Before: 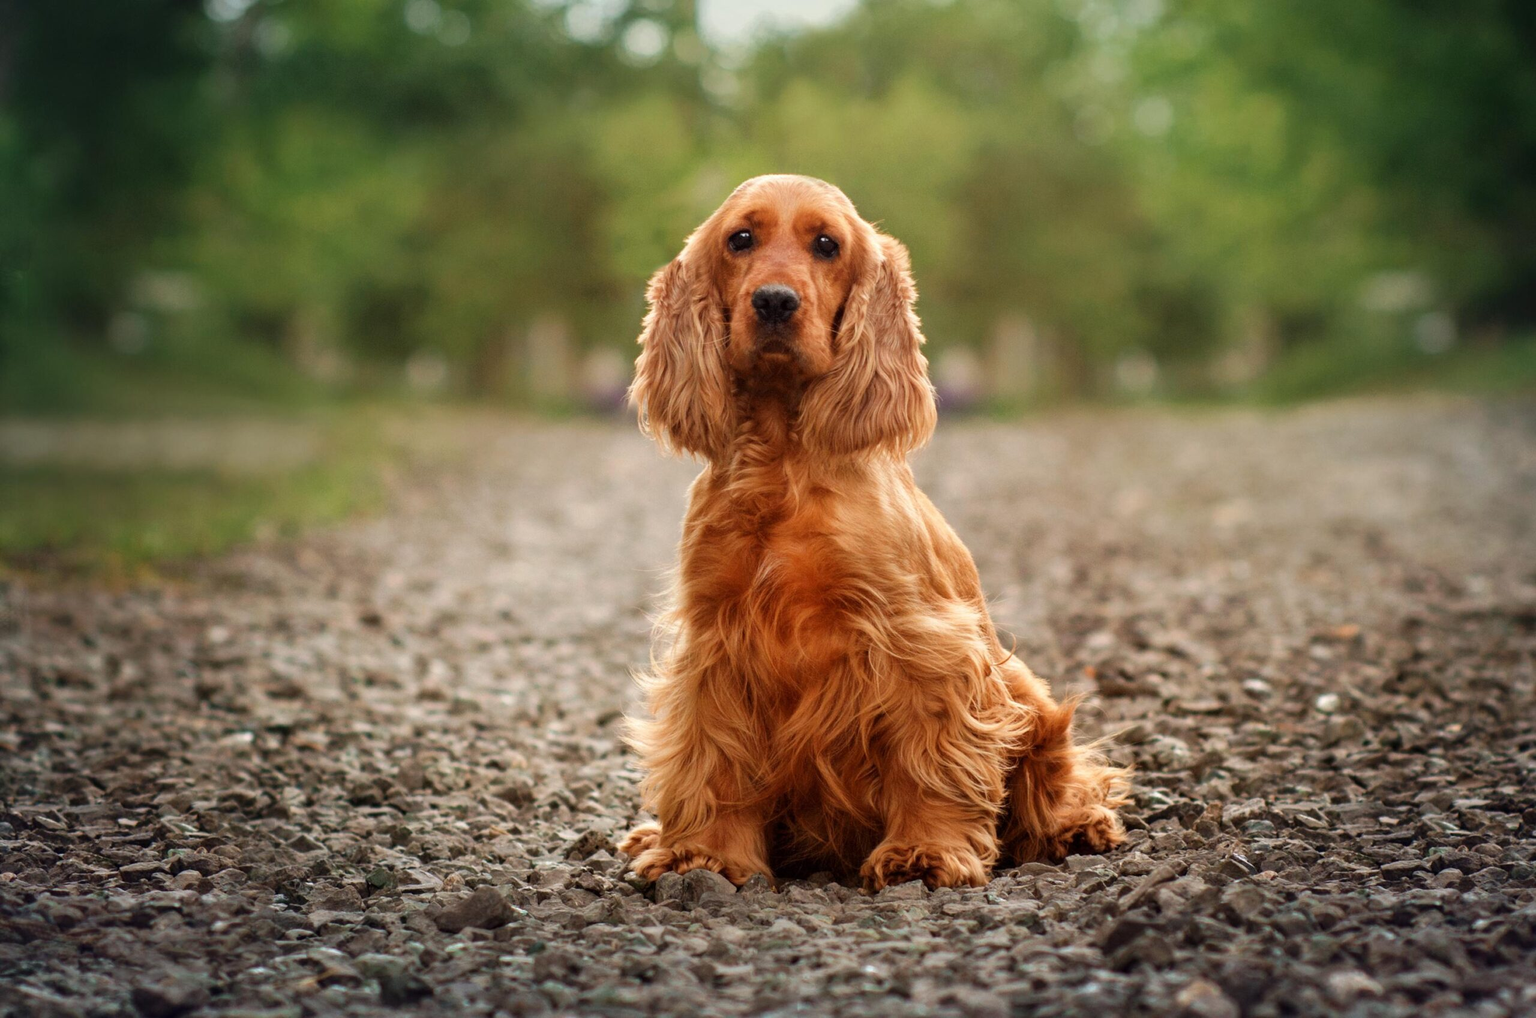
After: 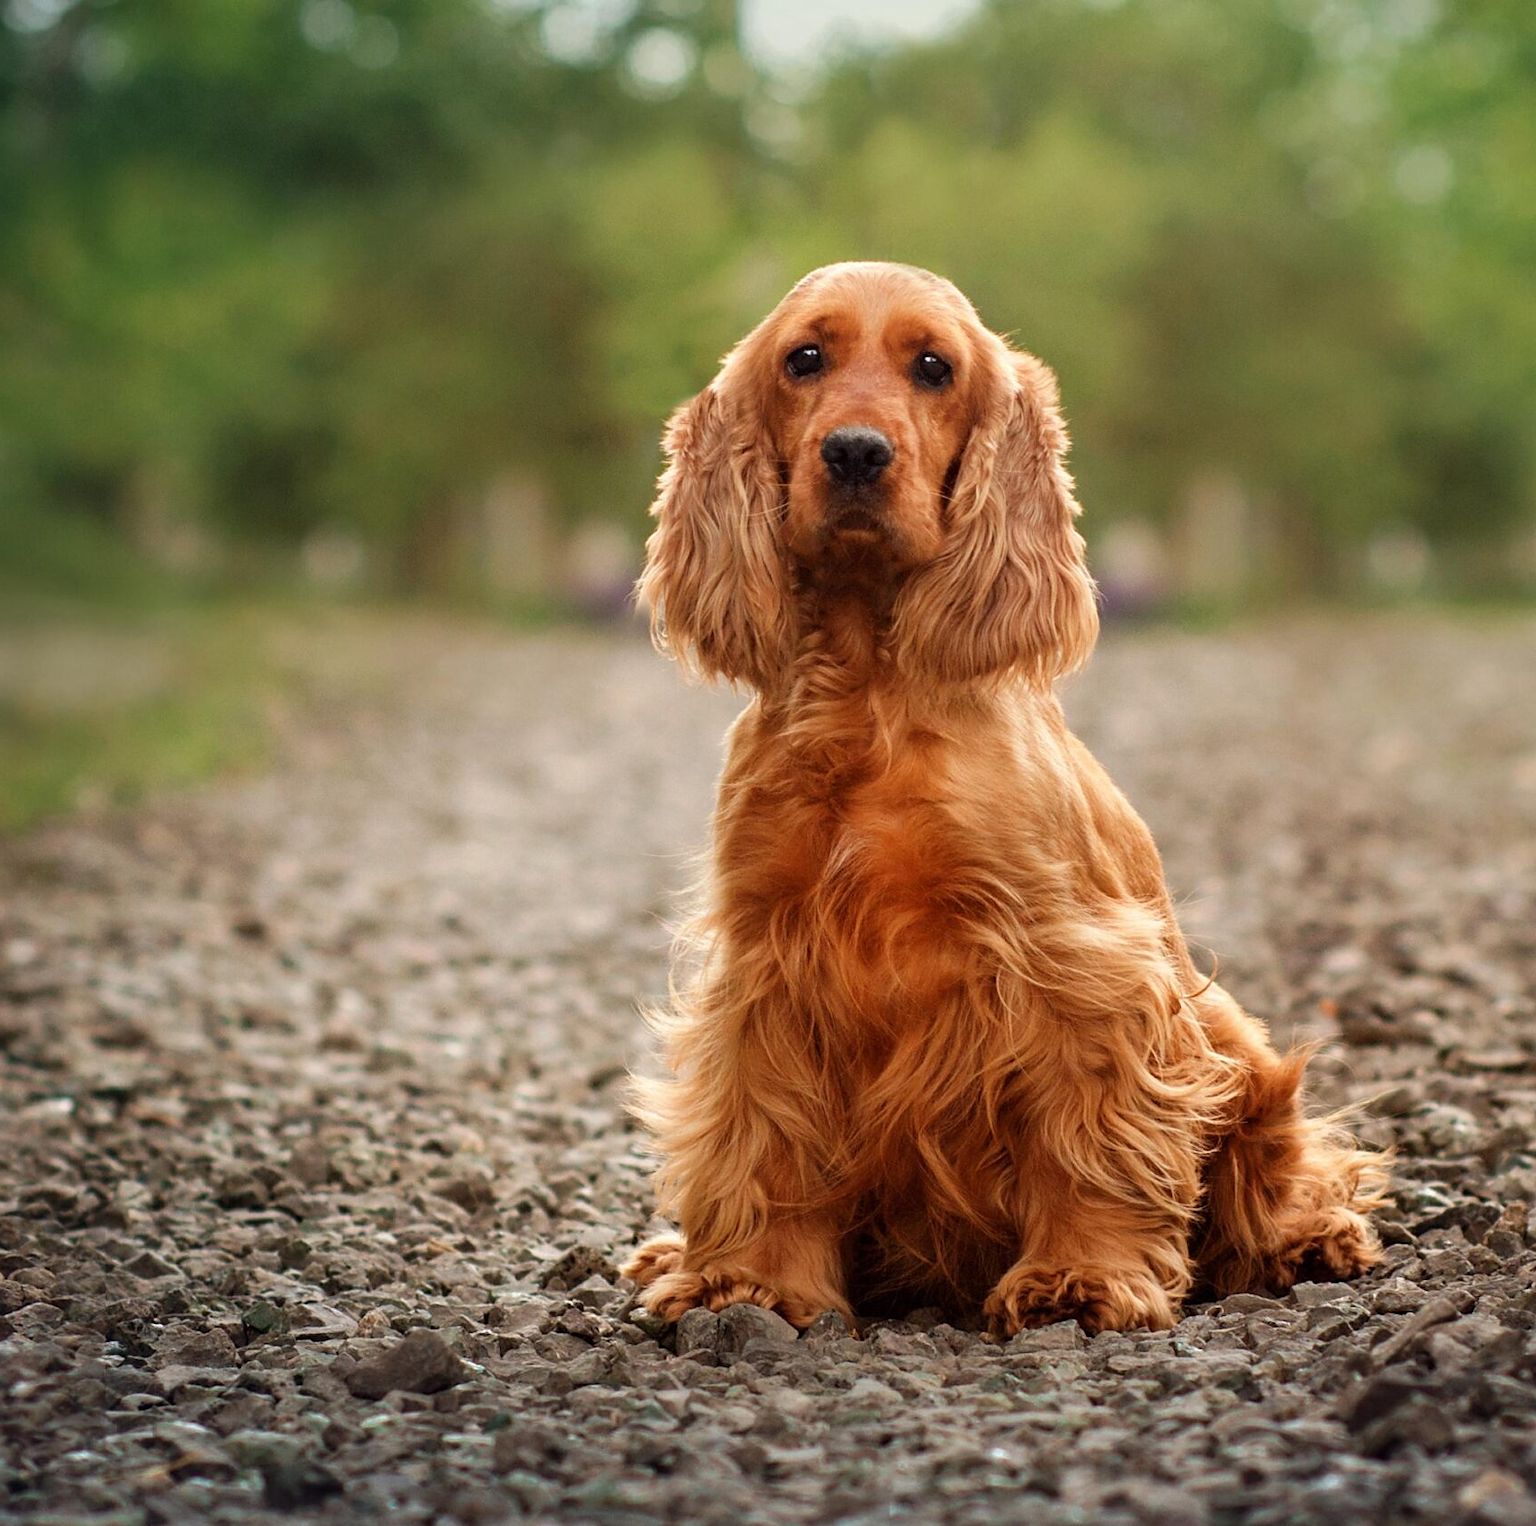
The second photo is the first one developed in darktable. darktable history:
crop and rotate: left 13.342%, right 19.991%
sharpen: radius 1.864, amount 0.398, threshold 1.271
